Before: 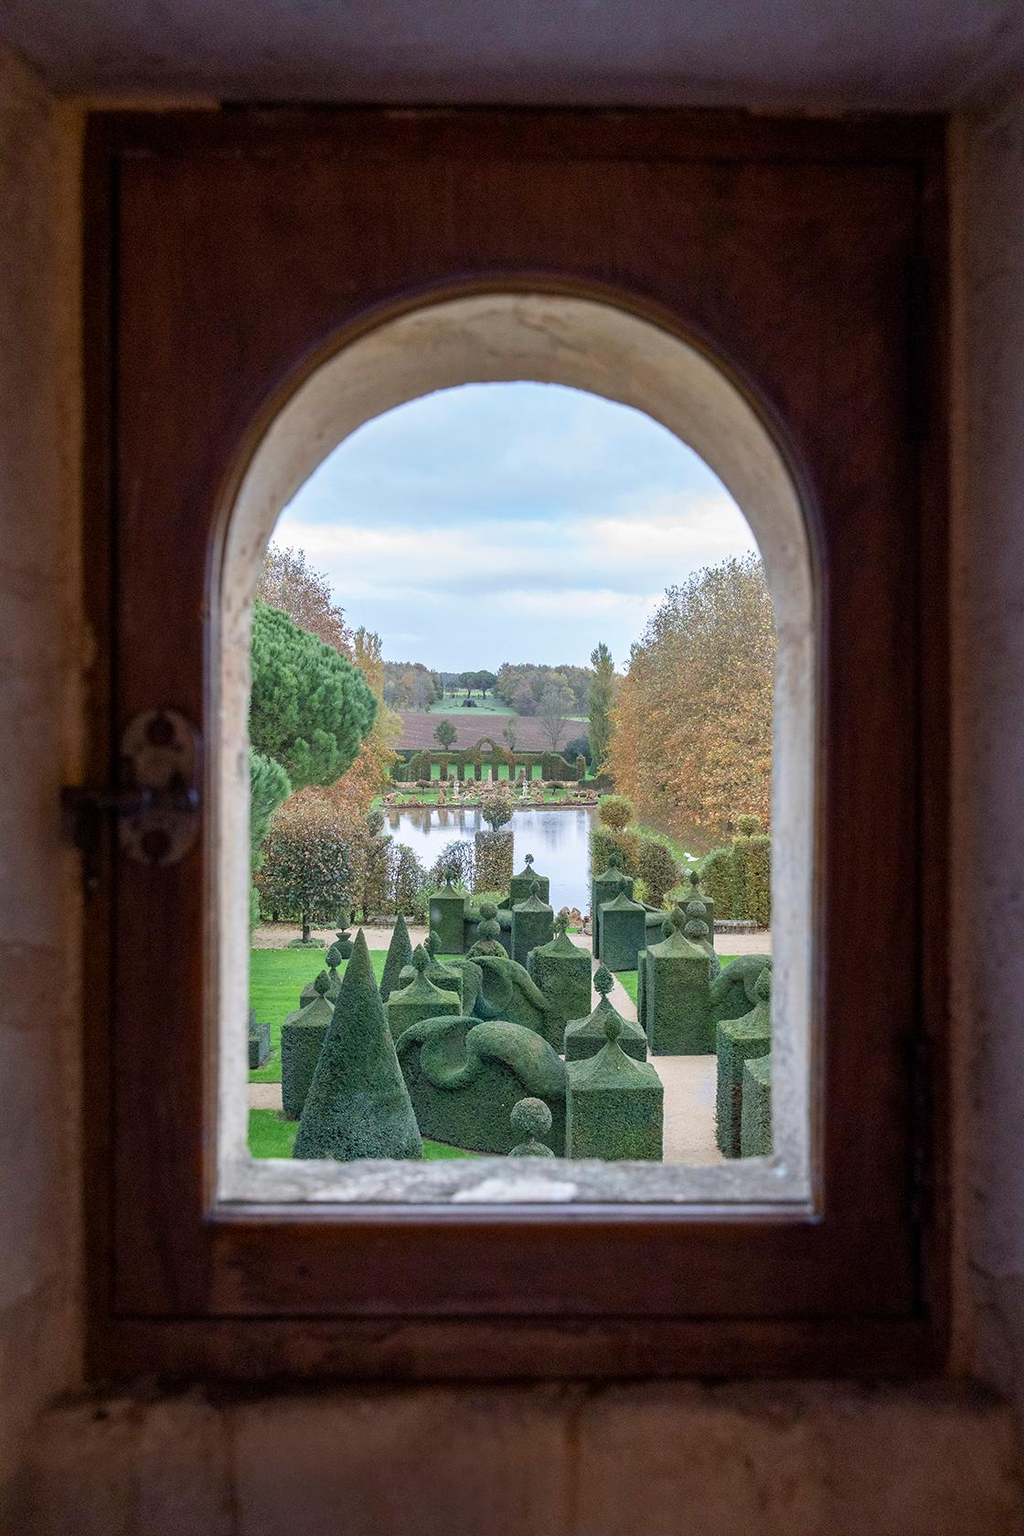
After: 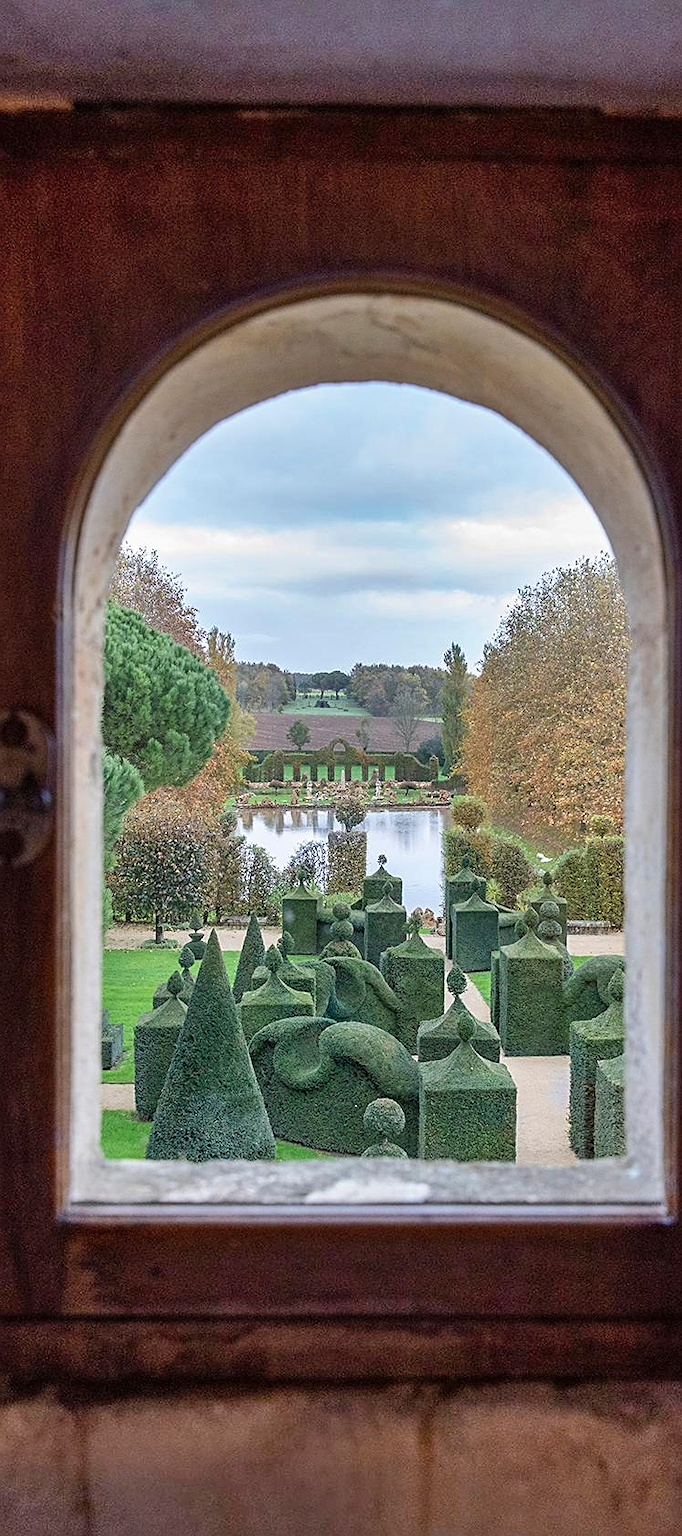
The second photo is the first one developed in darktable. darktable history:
crop and rotate: left 14.385%, right 18.948%
shadows and highlights: shadows 60, highlights -60.23, soften with gaussian
sharpen: on, module defaults
